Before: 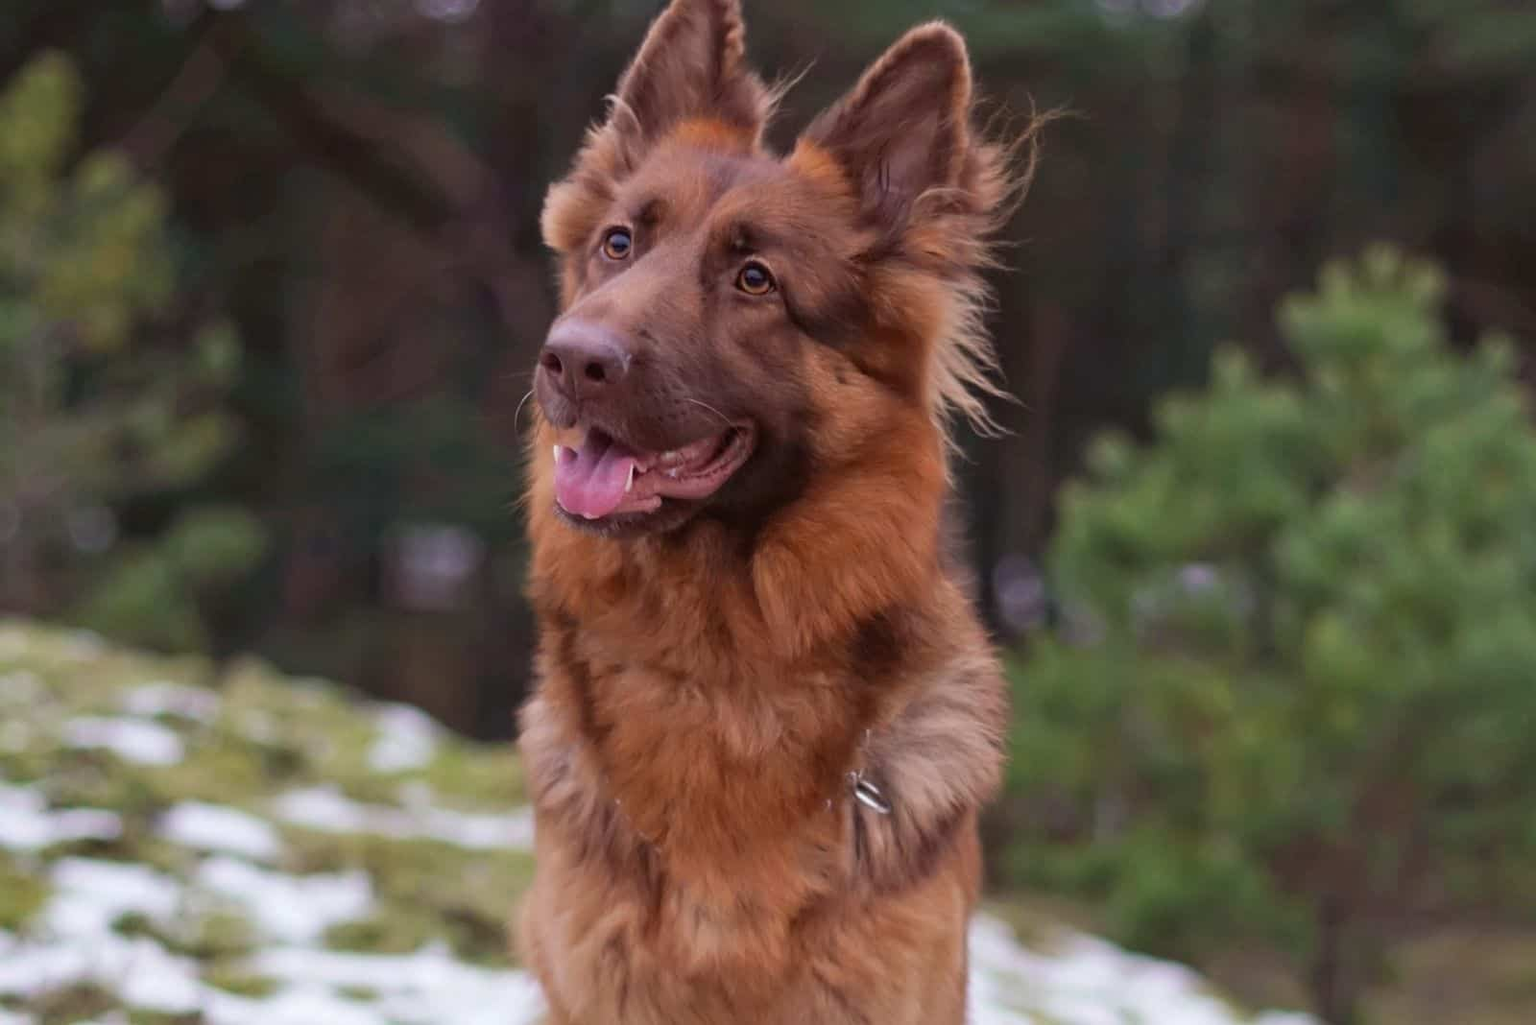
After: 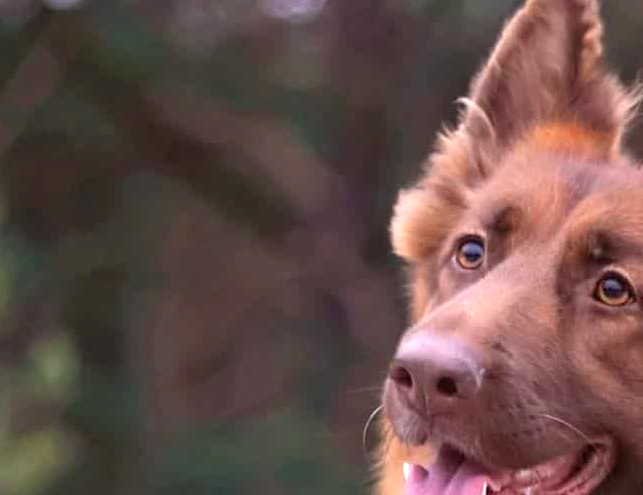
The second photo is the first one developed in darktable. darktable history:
crop and rotate: left 10.854%, top 0.12%, right 48.92%, bottom 53.477%
exposure: black level correction 0.001, exposure 0.956 EV, compensate exposure bias true, compensate highlight preservation false
